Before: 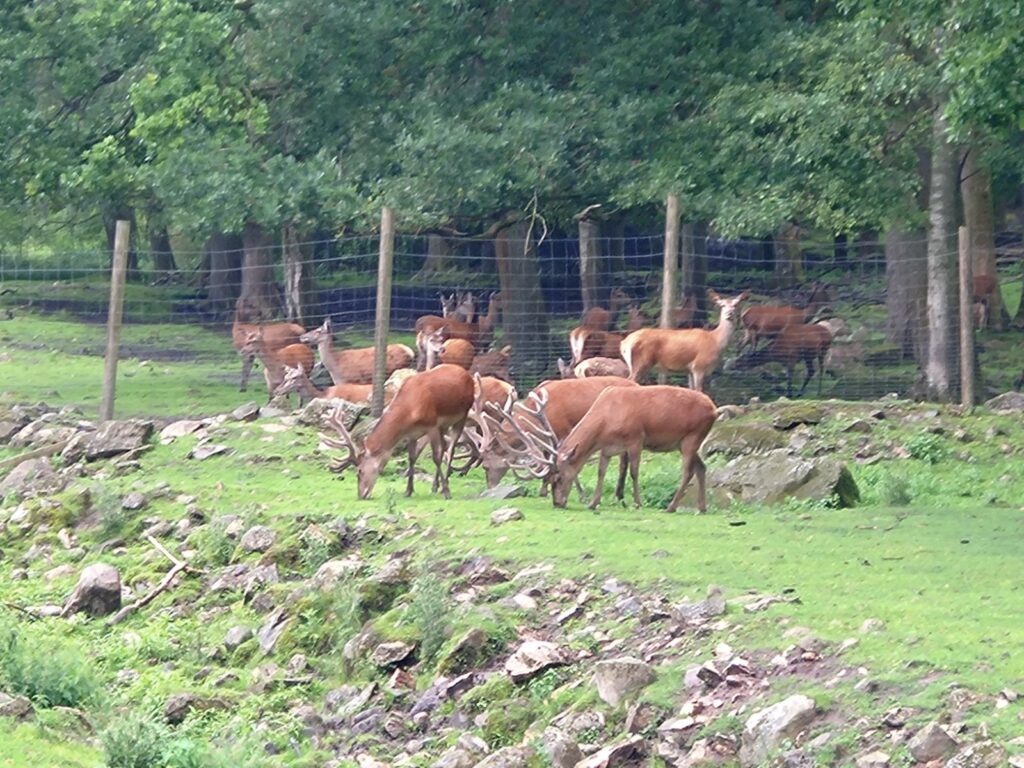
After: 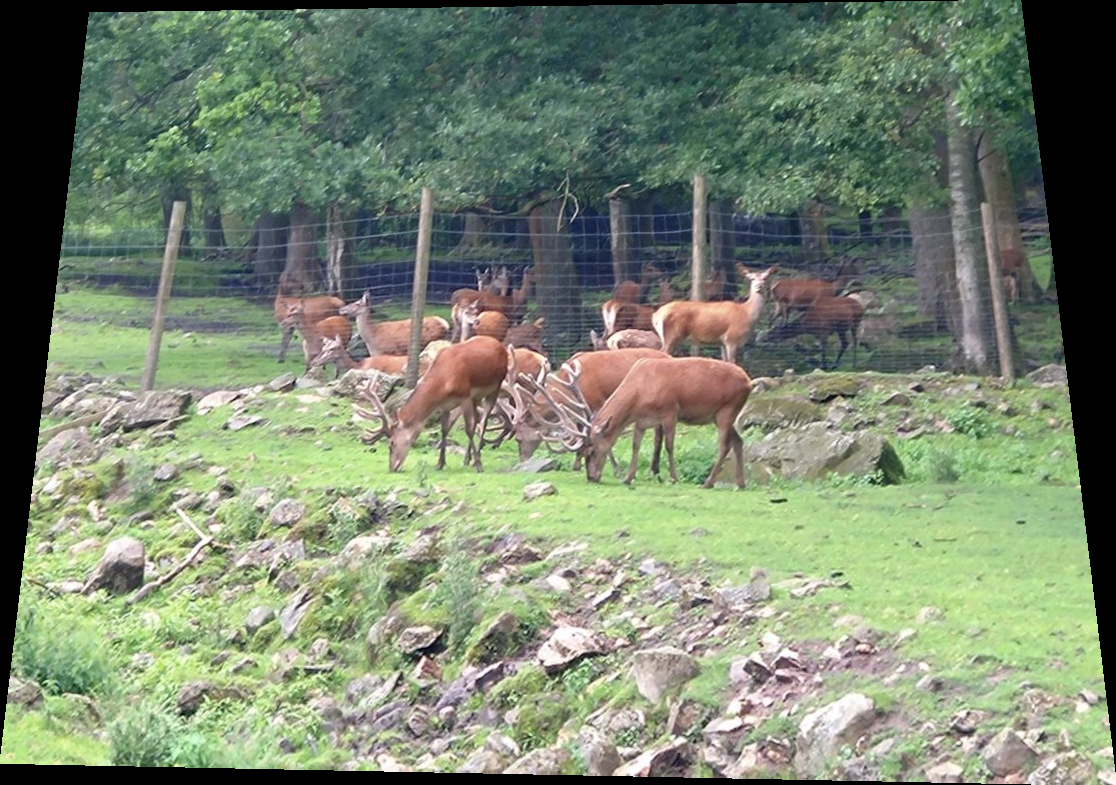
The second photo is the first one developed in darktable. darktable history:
color calibration: illuminant same as pipeline (D50), adaptation none (bypass), gamut compression 1.72
rotate and perspective: rotation 0.128°, lens shift (vertical) -0.181, lens shift (horizontal) -0.044, shear 0.001, automatic cropping off
white balance: emerald 1
